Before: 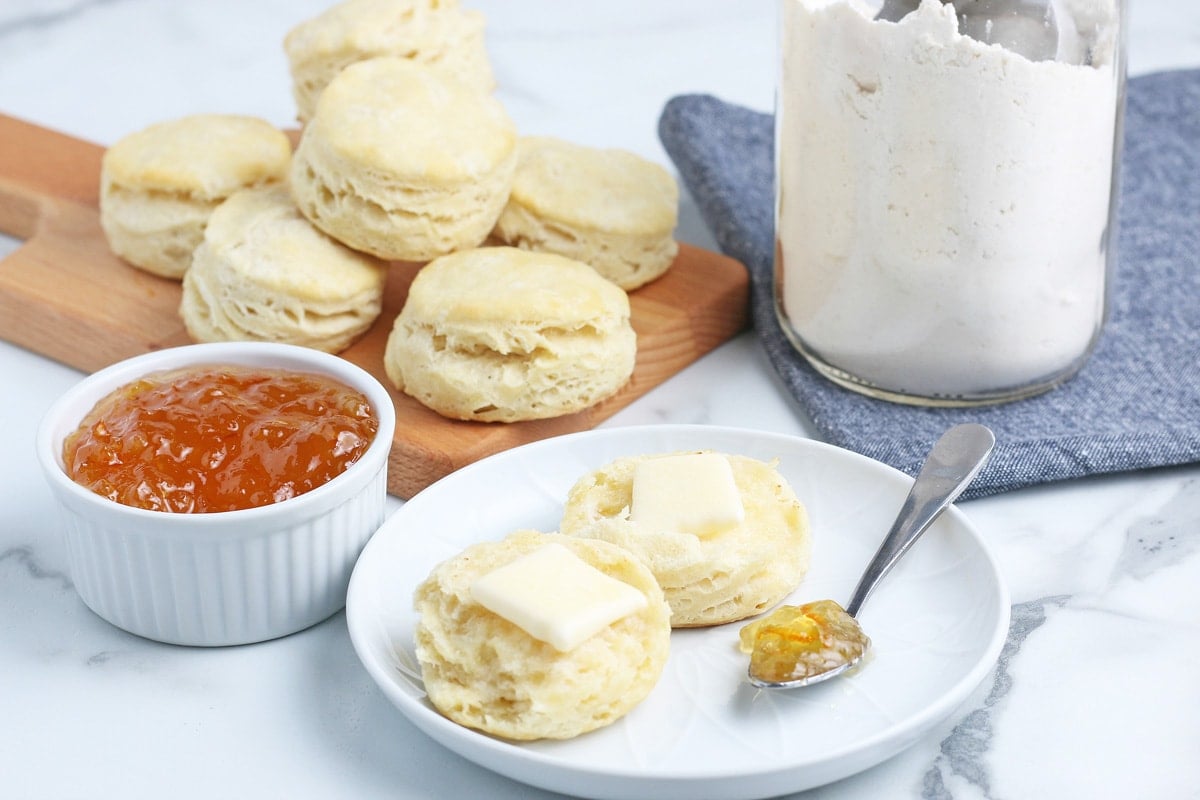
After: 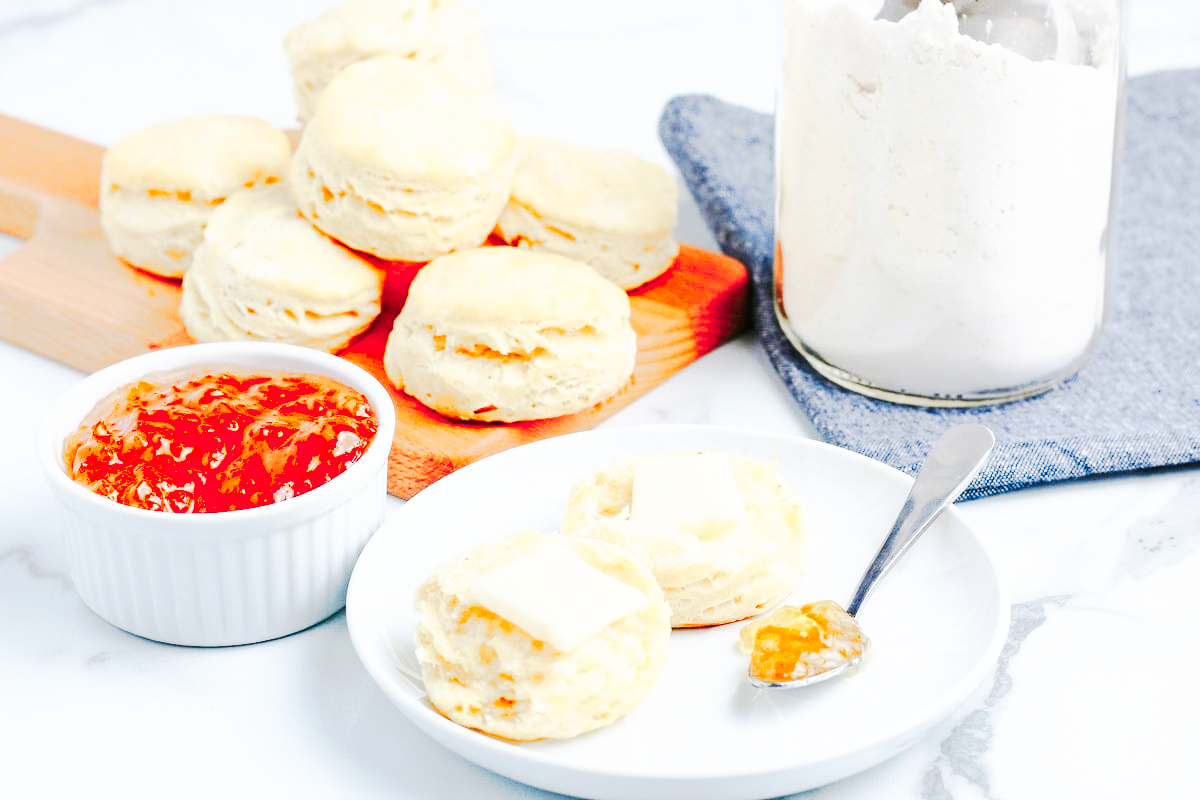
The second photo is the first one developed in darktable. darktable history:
color zones: curves: ch1 [(0.24, 0.634) (0.75, 0.5)]; ch2 [(0.253, 0.437) (0.745, 0.491)]
base curve: curves: ch0 [(0, 0) (0.005, 0.002) (0.15, 0.3) (0.4, 0.7) (0.75, 0.95) (1, 1)], preserve colors none
tone curve: curves: ch0 [(0, 0) (0.003, 0.006) (0.011, 0.006) (0.025, 0.008) (0.044, 0.014) (0.069, 0.02) (0.1, 0.025) (0.136, 0.037) (0.177, 0.053) (0.224, 0.086) (0.277, 0.13) (0.335, 0.189) (0.399, 0.253) (0.468, 0.375) (0.543, 0.521) (0.623, 0.671) (0.709, 0.789) (0.801, 0.841) (0.898, 0.889) (1, 1)], preserve colors none
